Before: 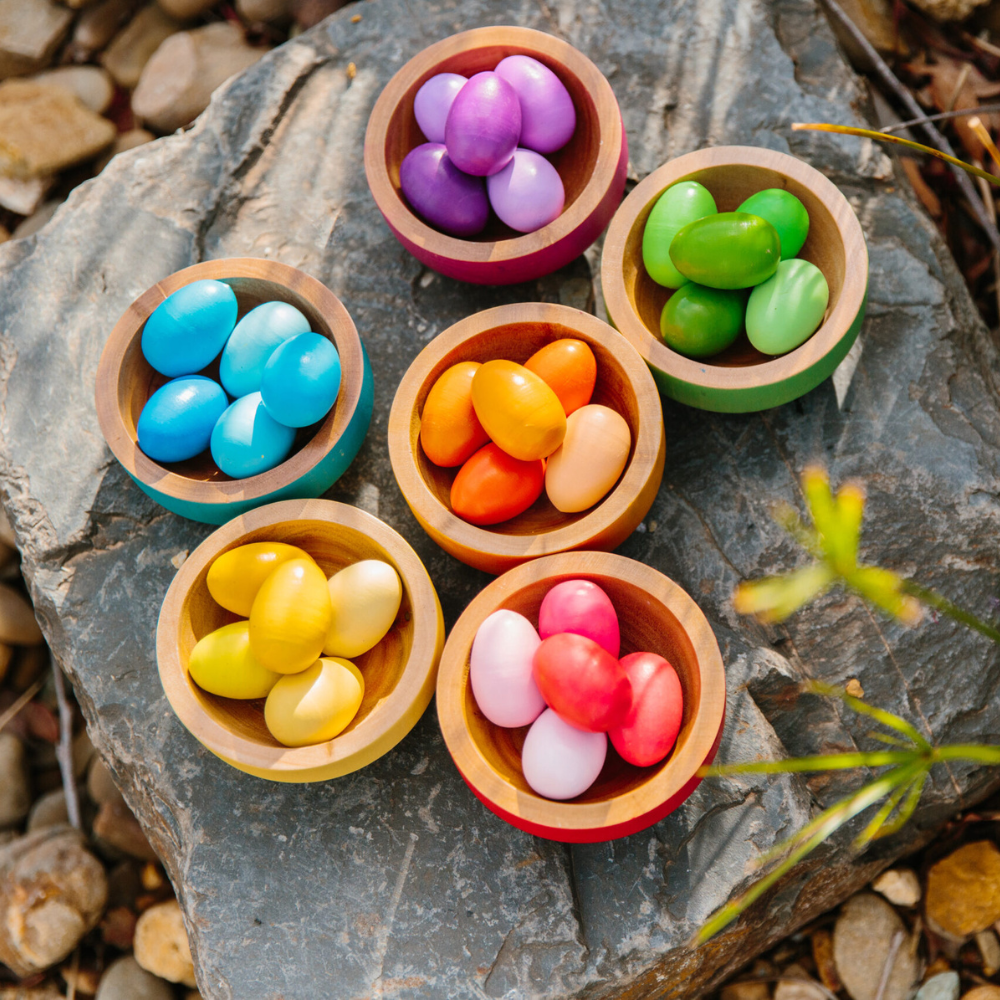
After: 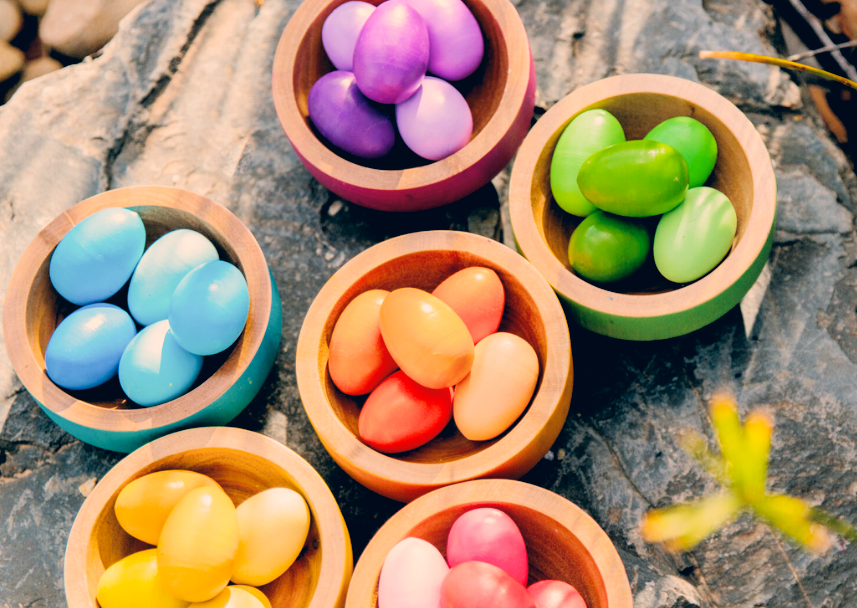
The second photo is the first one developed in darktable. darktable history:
tone equalizer: -8 EV -0.777 EV, -7 EV -0.701 EV, -6 EV -0.574 EV, -5 EV -0.387 EV, -3 EV 0.399 EV, -2 EV 0.6 EV, -1 EV 0.689 EV, +0 EV 0.746 EV
filmic rgb: black relative exposure -5.02 EV, white relative exposure 3.96 EV, threshold 3.06 EV, hardness 2.9, contrast 1.099, highlights saturation mix -19.91%, enable highlight reconstruction true
color correction: highlights a* 10.26, highlights b* 14.16, shadows a* -10.38, shadows b* -14.91
crop and rotate: left 9.274%, top 7.244%, right 4.962%, bottom 31.912%
